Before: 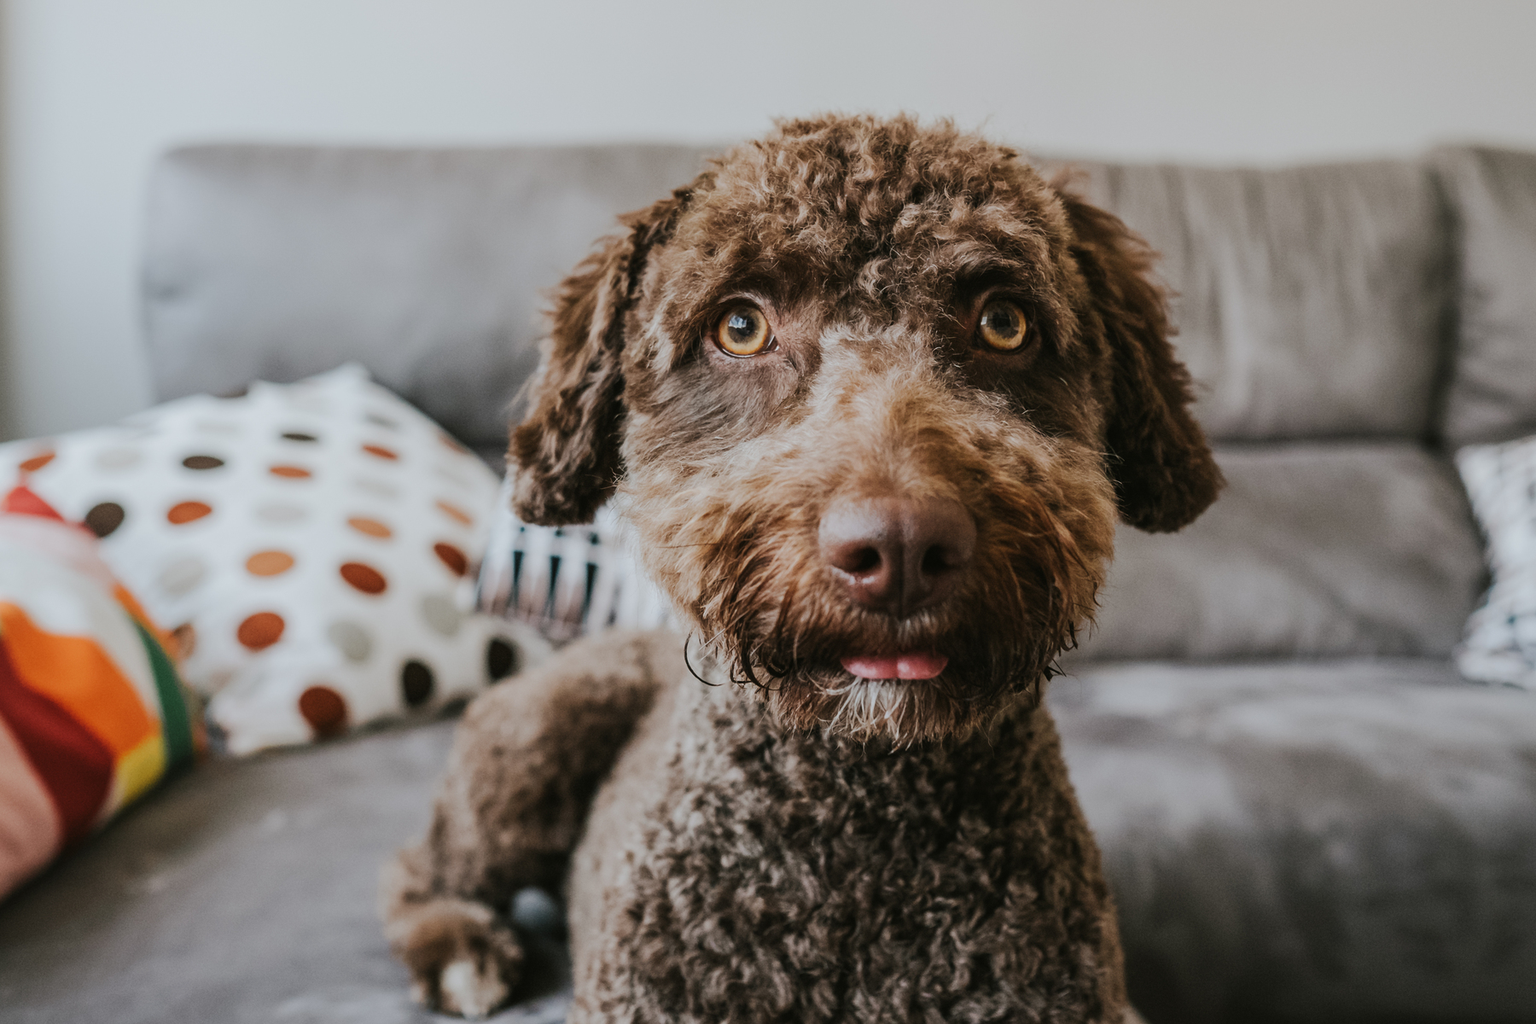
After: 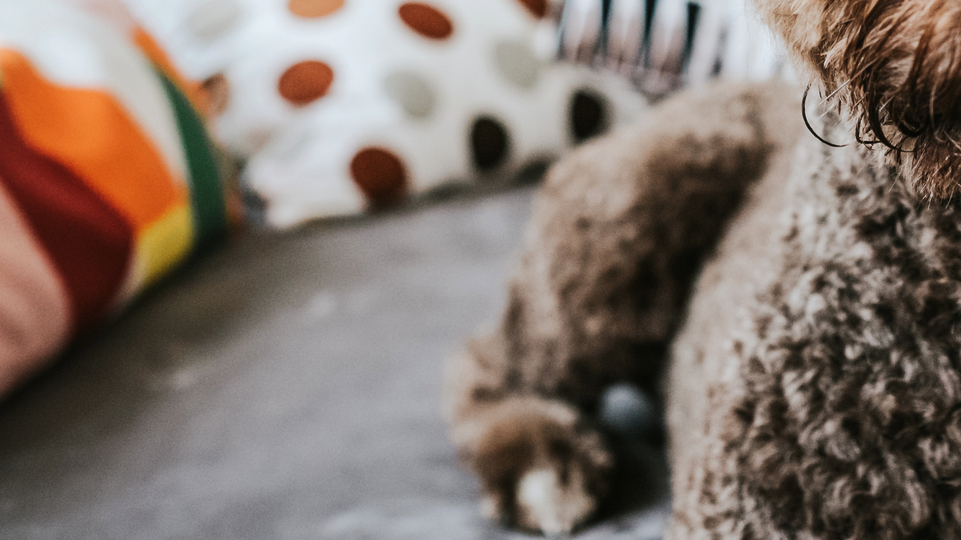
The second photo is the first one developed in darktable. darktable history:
tone equalizer: -8 EV -0.417 EV, -7 EV -0.389 EV, -6 EV -0.333 EV, -5 EV -0.222 EV, -3 EV 0.222 EV, -2 EV 0.333 EV, -1 EV 0.389 EV, +0 EV 0.417 EV, edges refinement/feathering 500, mask exposure compensation -1.57 EV, preserve details no
crop and rotate: top 54.778%, right 46.61%, bottom 0.159%
